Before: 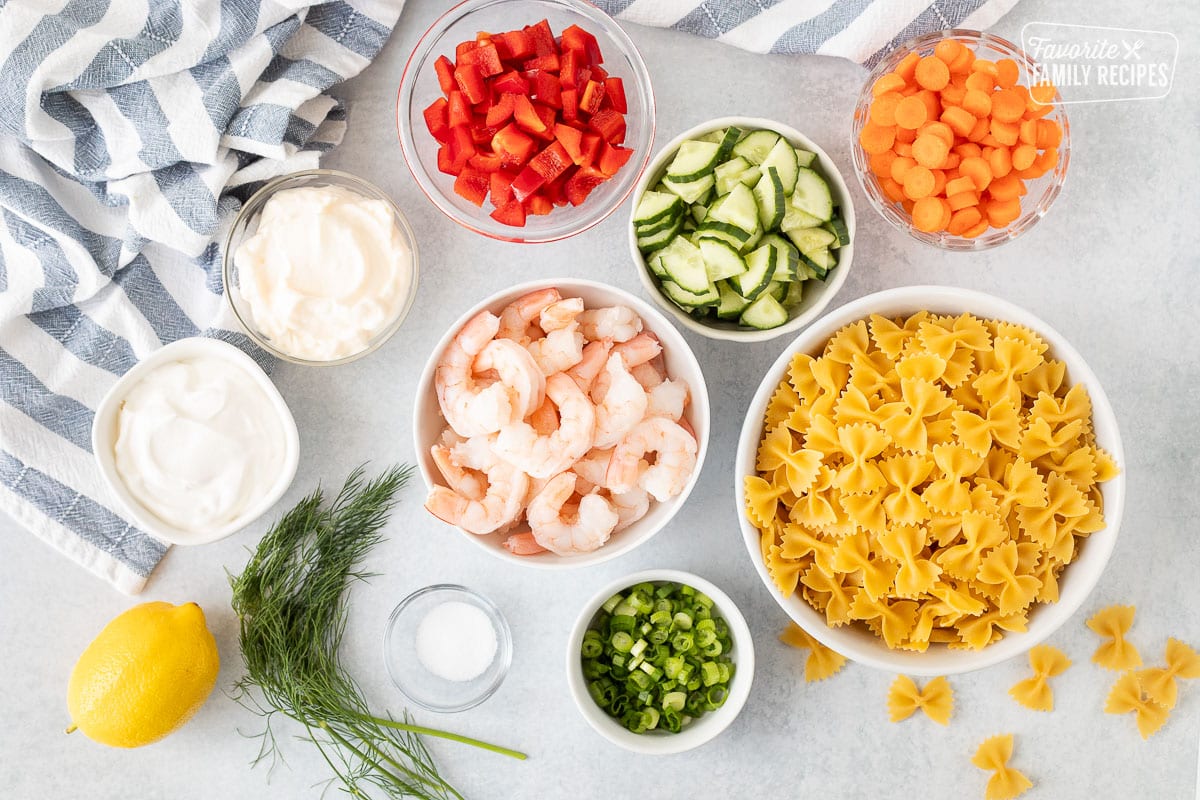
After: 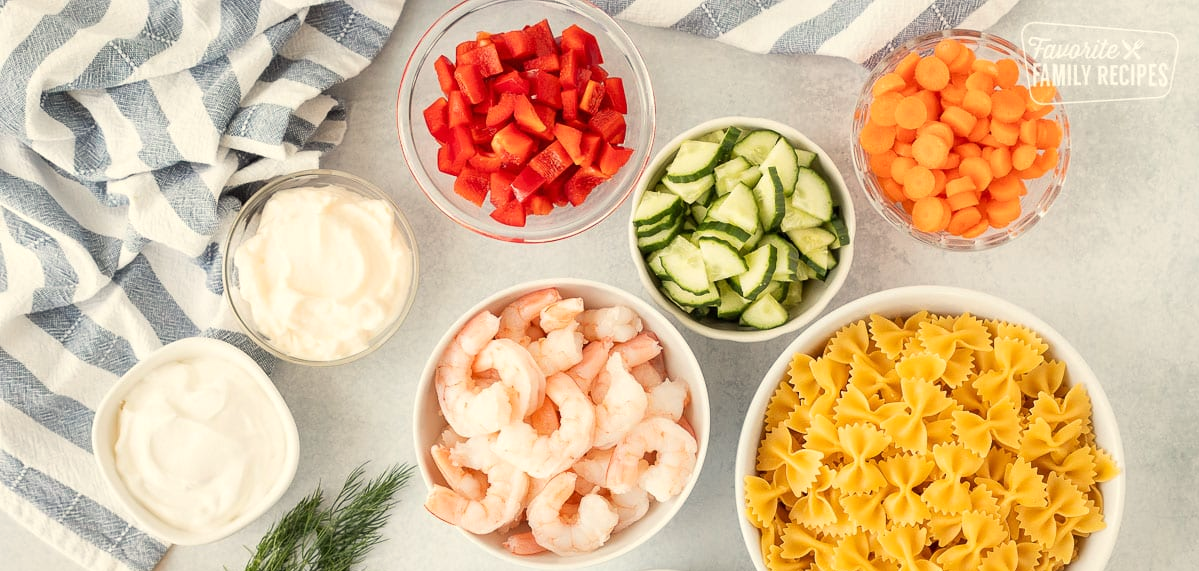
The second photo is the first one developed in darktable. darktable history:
crop: bottom 28.576%
white balance: red 1.029, blue 0.92
